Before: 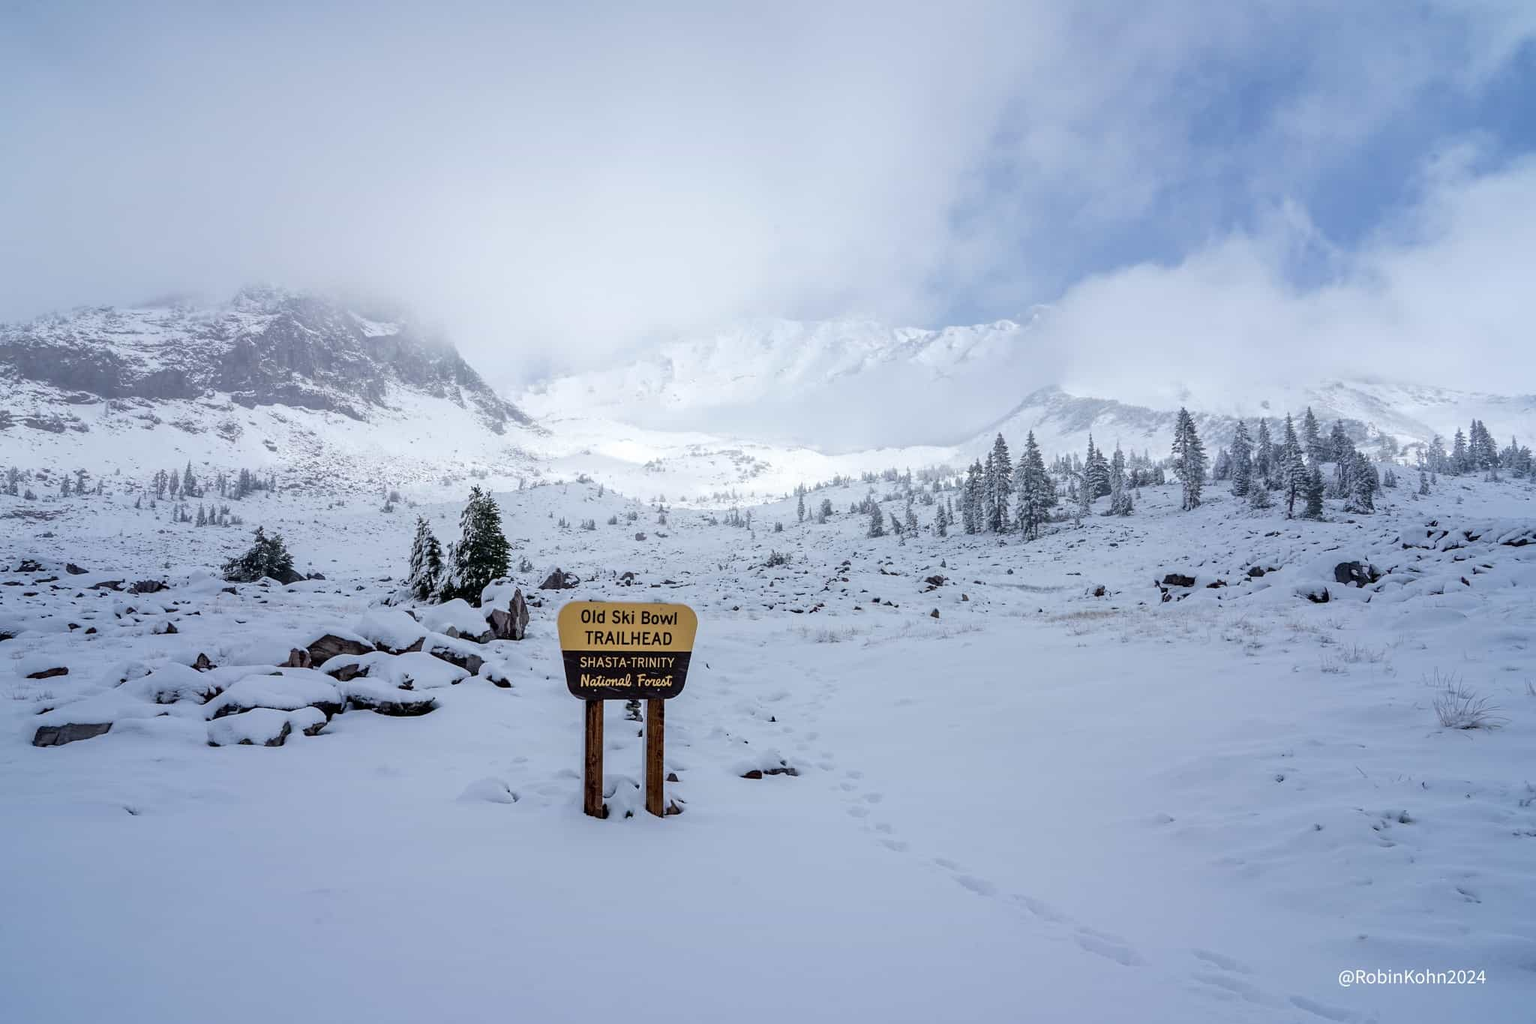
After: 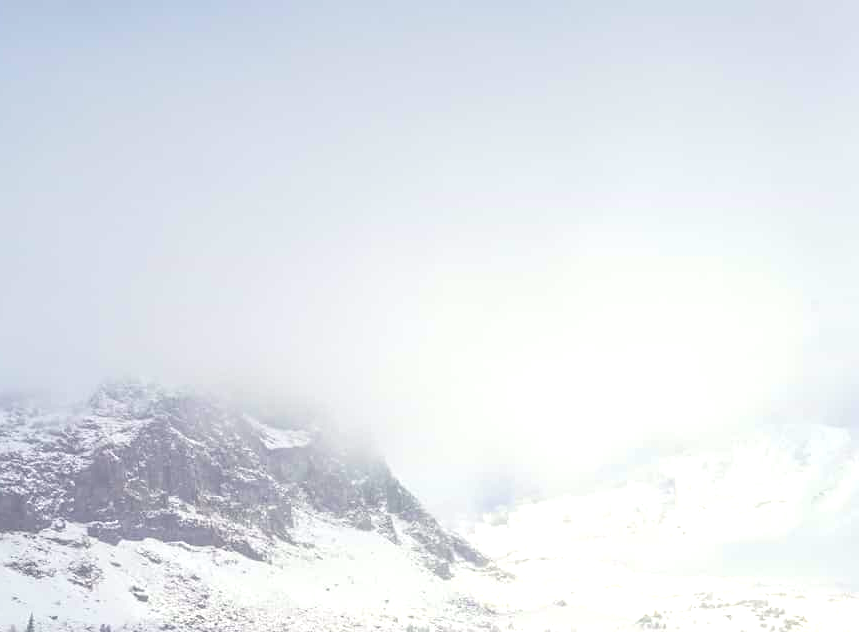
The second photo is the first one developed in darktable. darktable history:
exposure: exposure 0.493 EV, compensate highlight preservation false
crop and rotate: left 10.817%, top 0.062%, right 47.194%, bottom 53.626%
sharpen: amount 0.2
color balance: lift [1.005, 1.002, 0.998, 0.998], gamma [1, 1.021, 1.02, 0.979], gain [0.923, 1.066, 1.056, 0.934]
base curve: curves: ch0 [(0, 0) (0.472, 0.508) (1, 1)]
color balance rgb: perceptual saturation grading › global saturation 34.05%, global vibrance 5.56%
